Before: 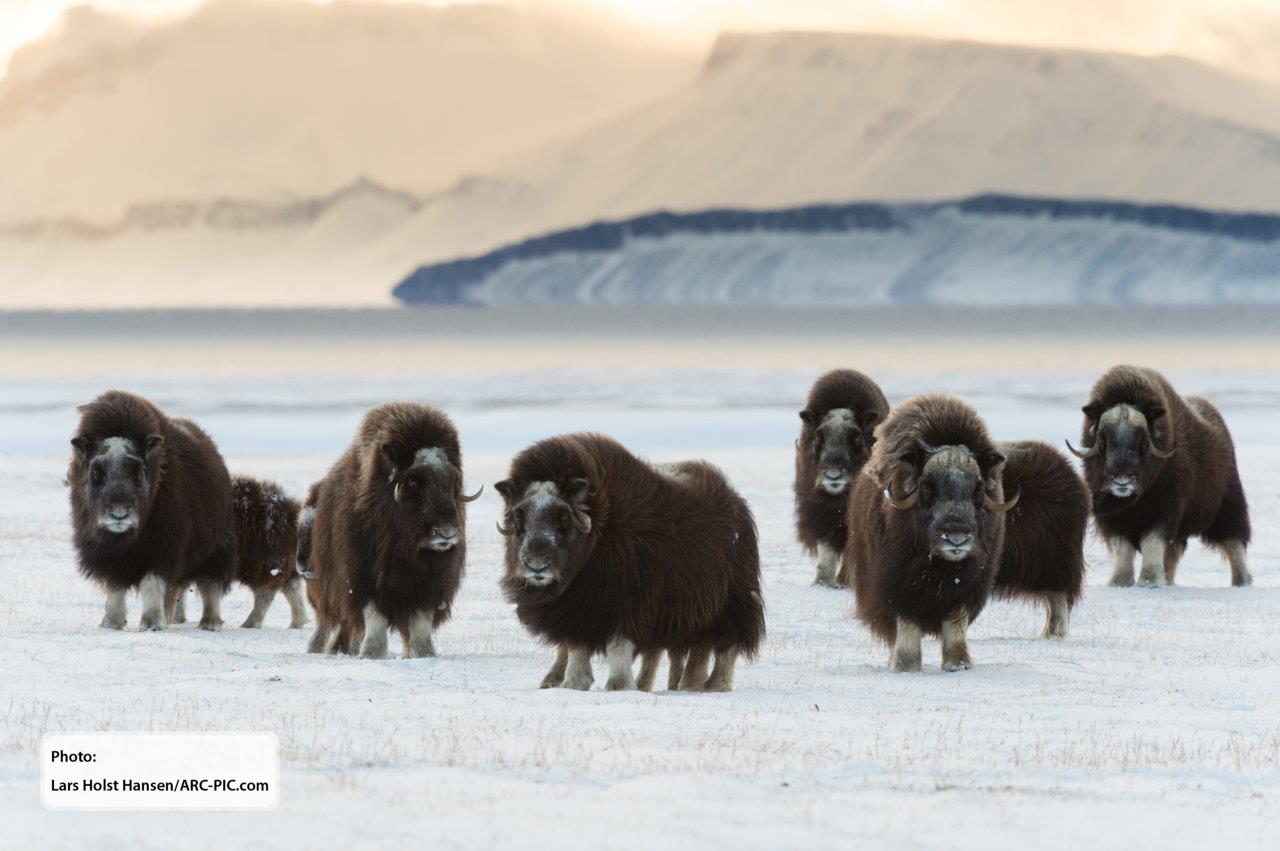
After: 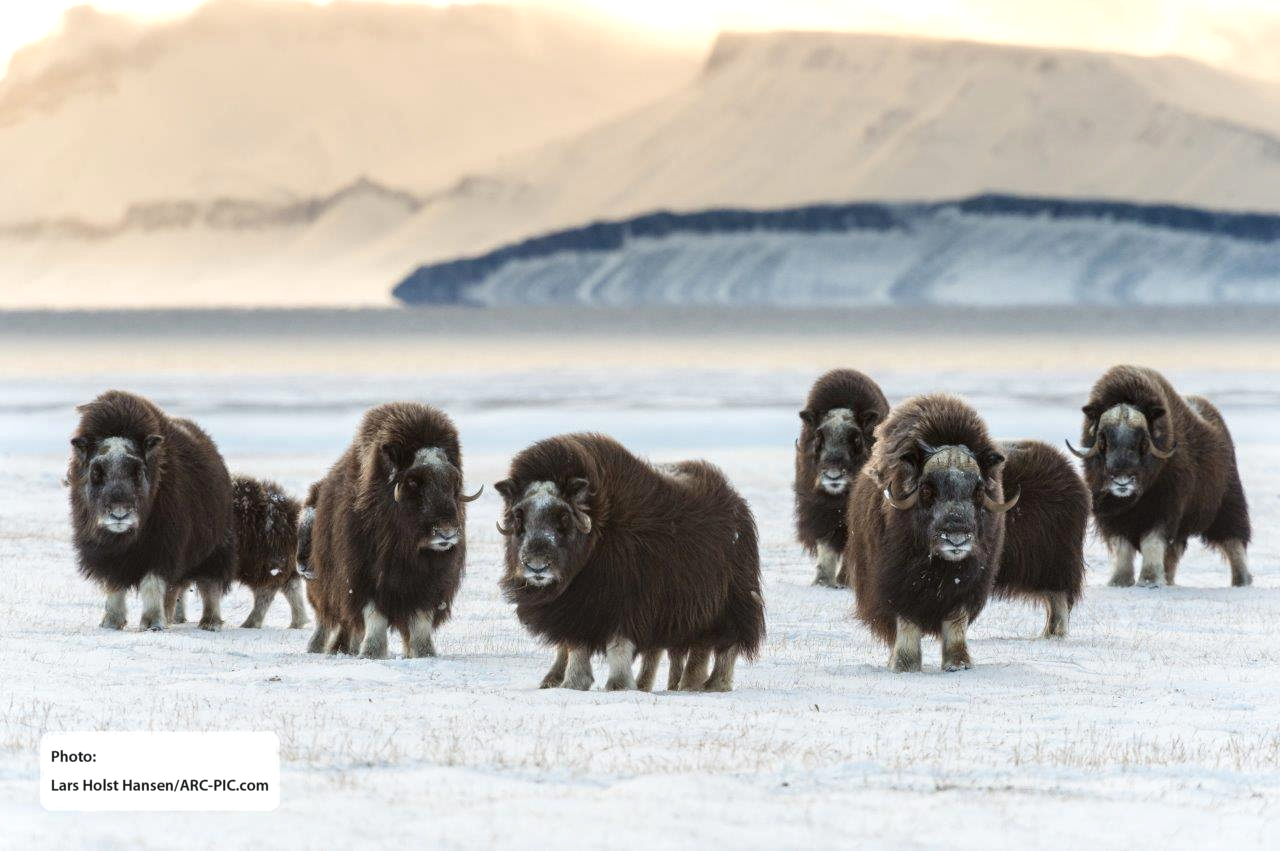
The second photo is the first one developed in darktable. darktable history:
exposure: exposure 0.207 EV, compensate exposure bias true, compensate highlight preservation false
local contrast: detail 130%
